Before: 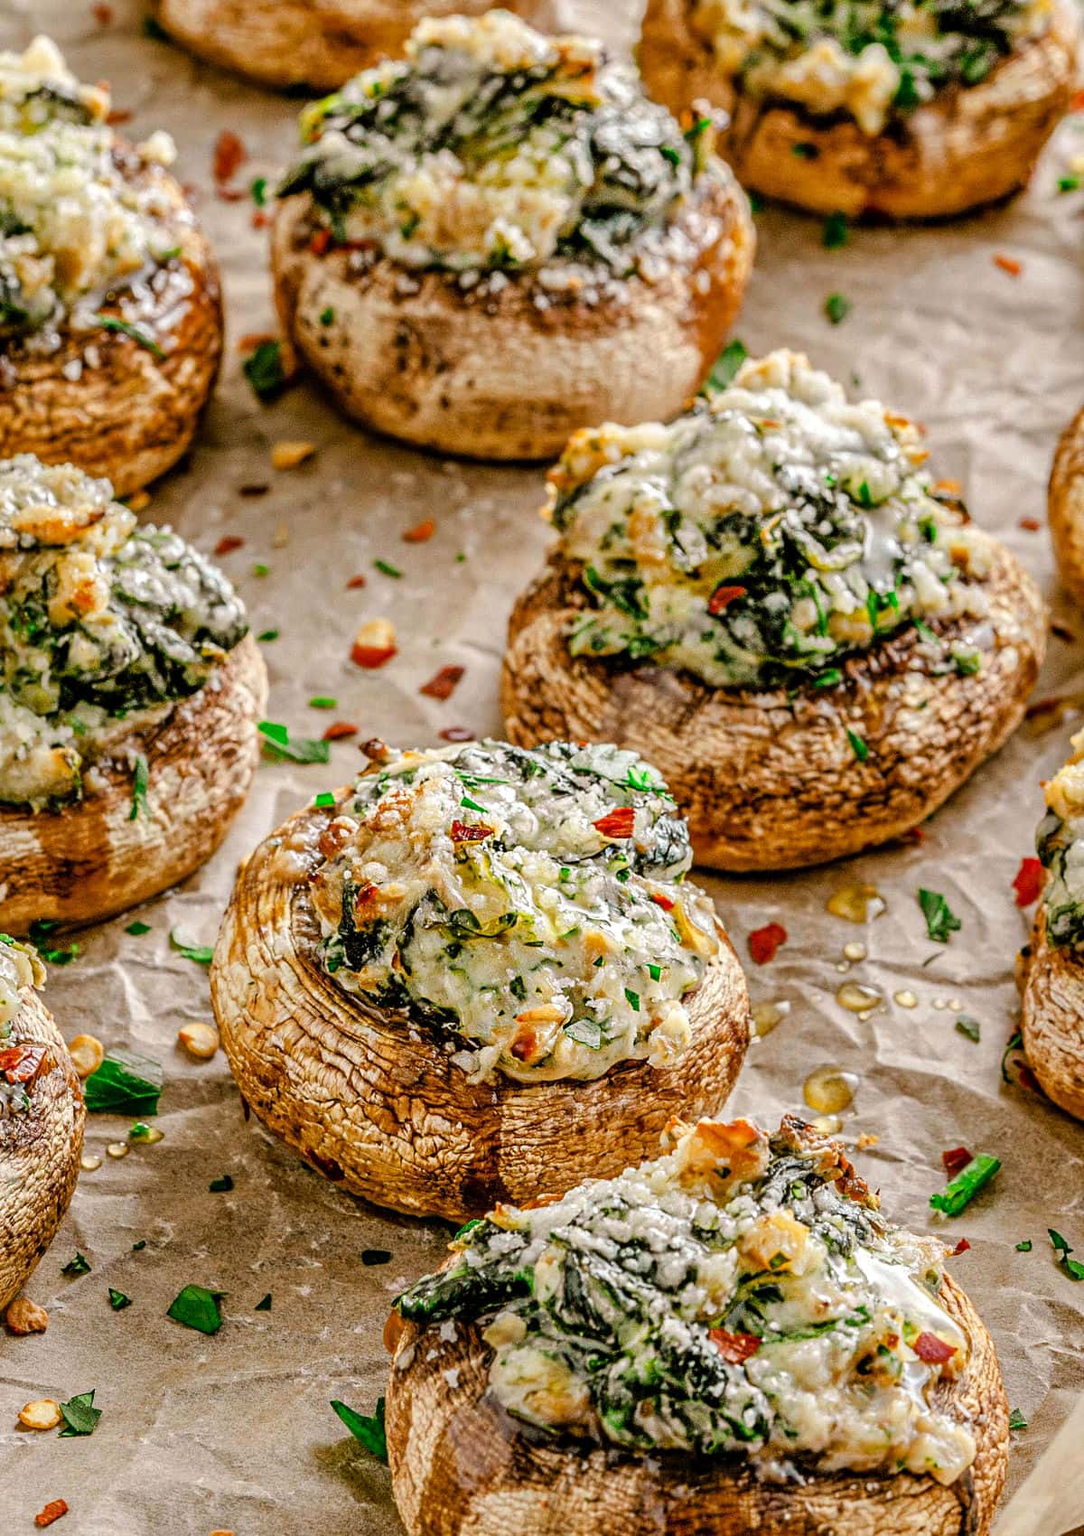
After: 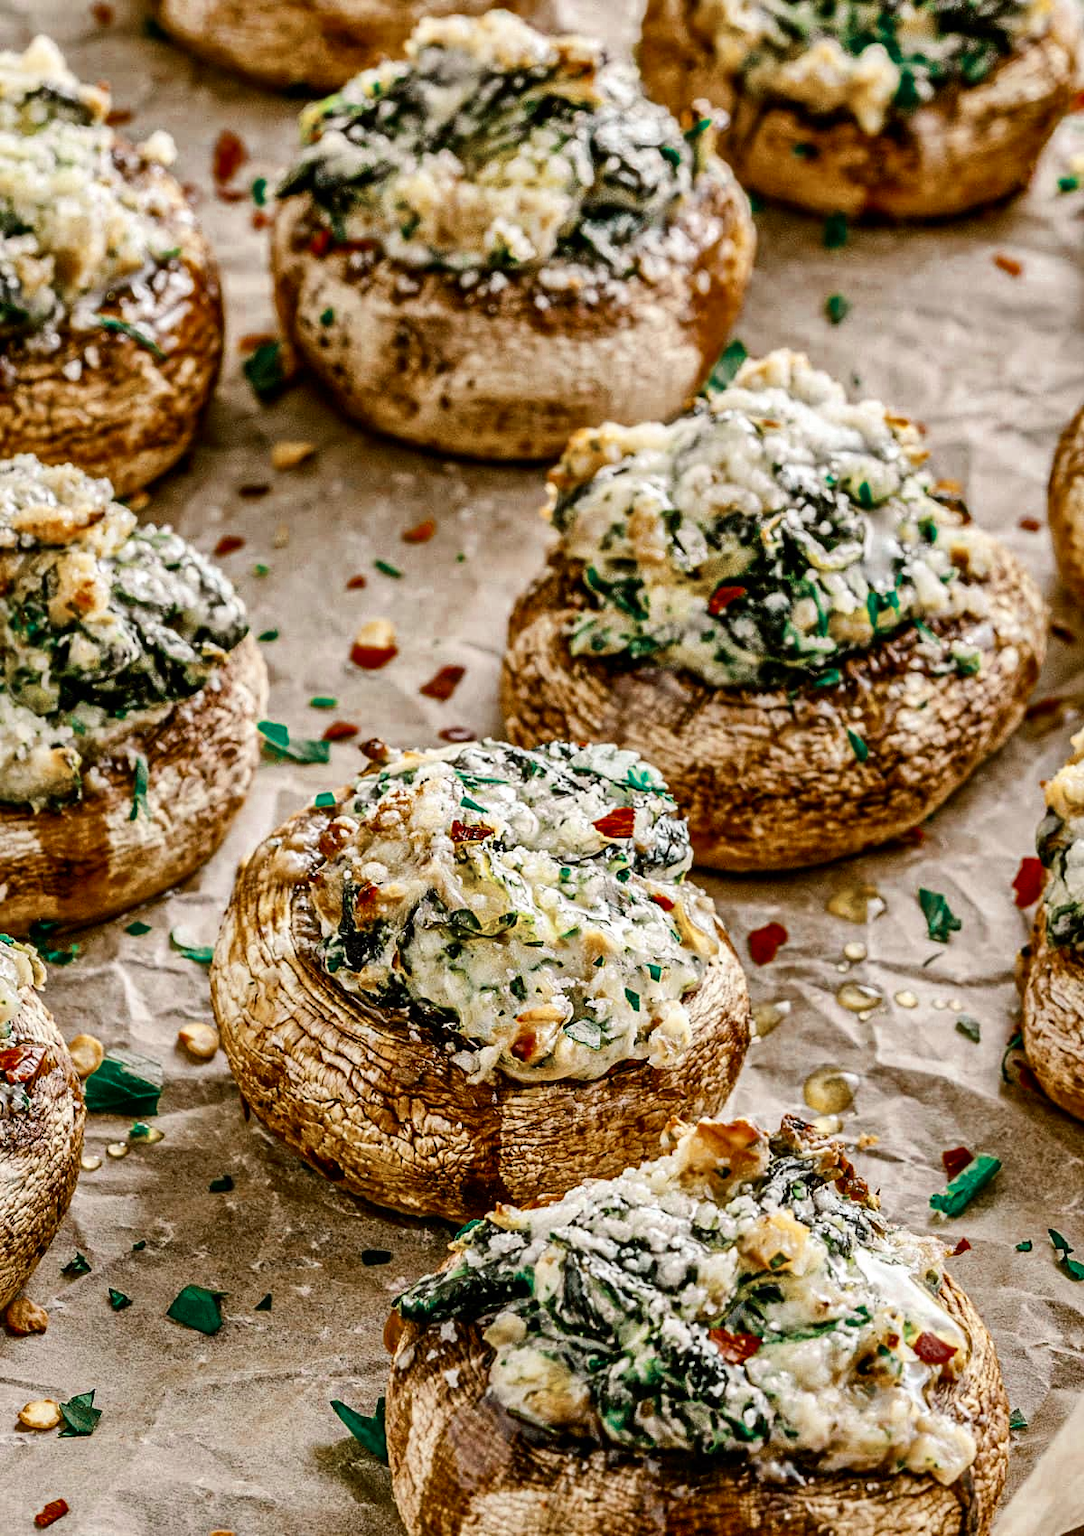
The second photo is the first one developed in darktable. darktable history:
shadows and highlights: shadows 22.69, highlights -48.38, soften with gaussian
contrast brightness saturation: contrast 0.224
color balance rgb: perceptual saturation grading › global saturation 19.741%
color zones: curves: ch0 [(0, 0.5) (0.125, 0.4) (0.25, 0.5) (0.375, 0.4) (0.5, 0.4) (0.625, 0.6) (0.75, 0.6) (0.875, 0.5)]; ch1 [(0, 0.35) (0.125, 0.45) (0.25, 0.35) (0.375, 0.35) (0.5, 0.35) (0.625, 0.35) (0.75, 0.45) (0.875, 0.35)]; ch2 [(0, 0.6) (0.125, 0.5) (0.25, 0.5) (0.375, 0.6) (0.5, 0.6) (0.625, 0.5) (0.75, 0.5) (0.875, 0.5)], mix 25.72%
